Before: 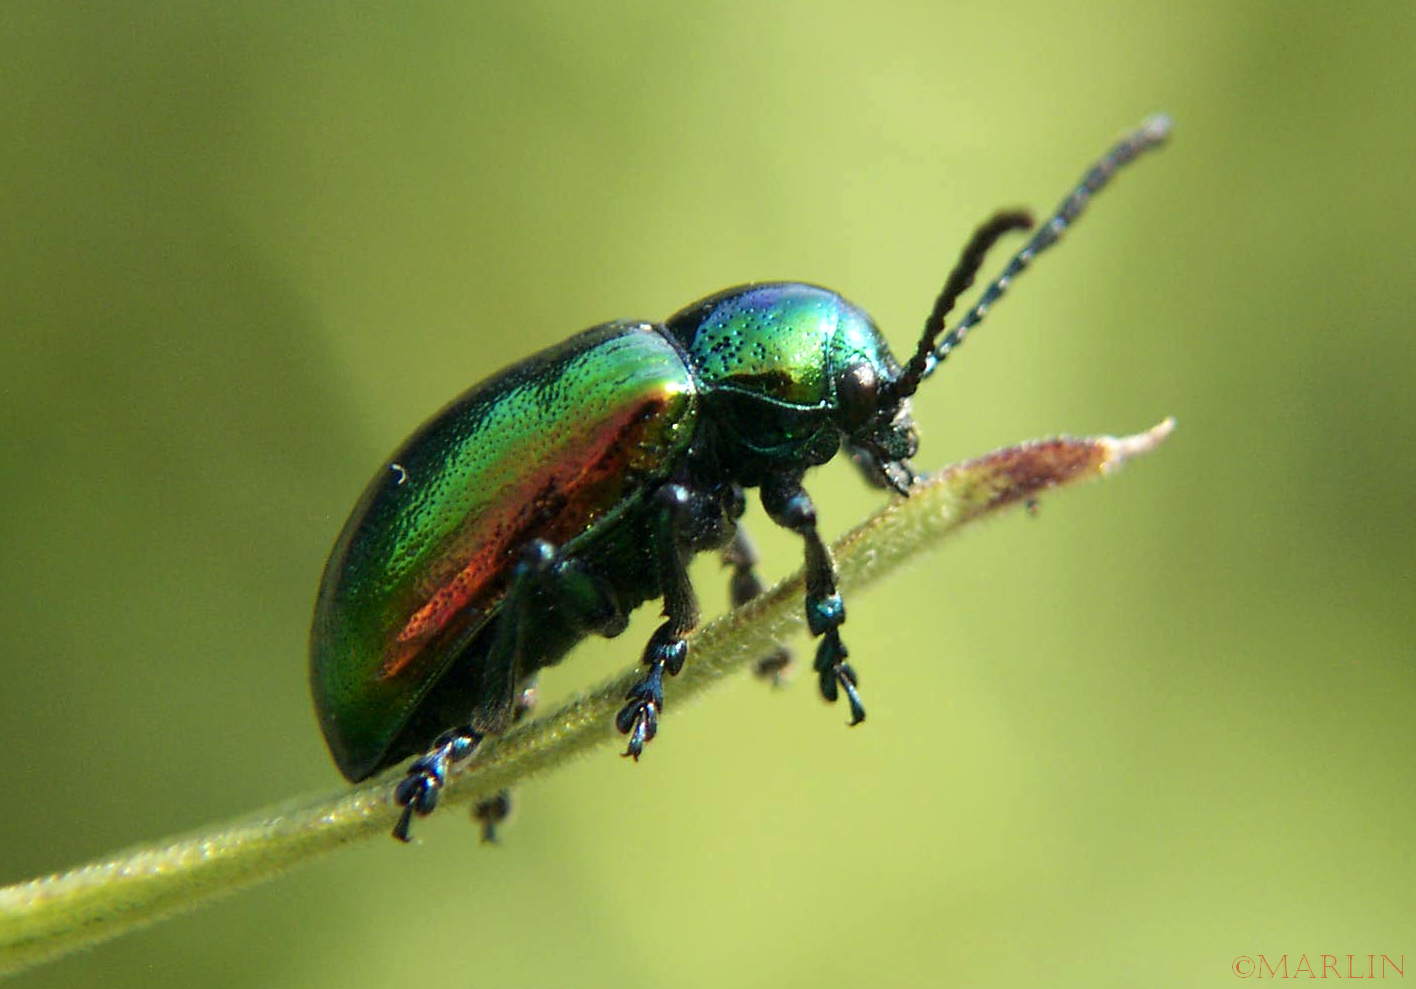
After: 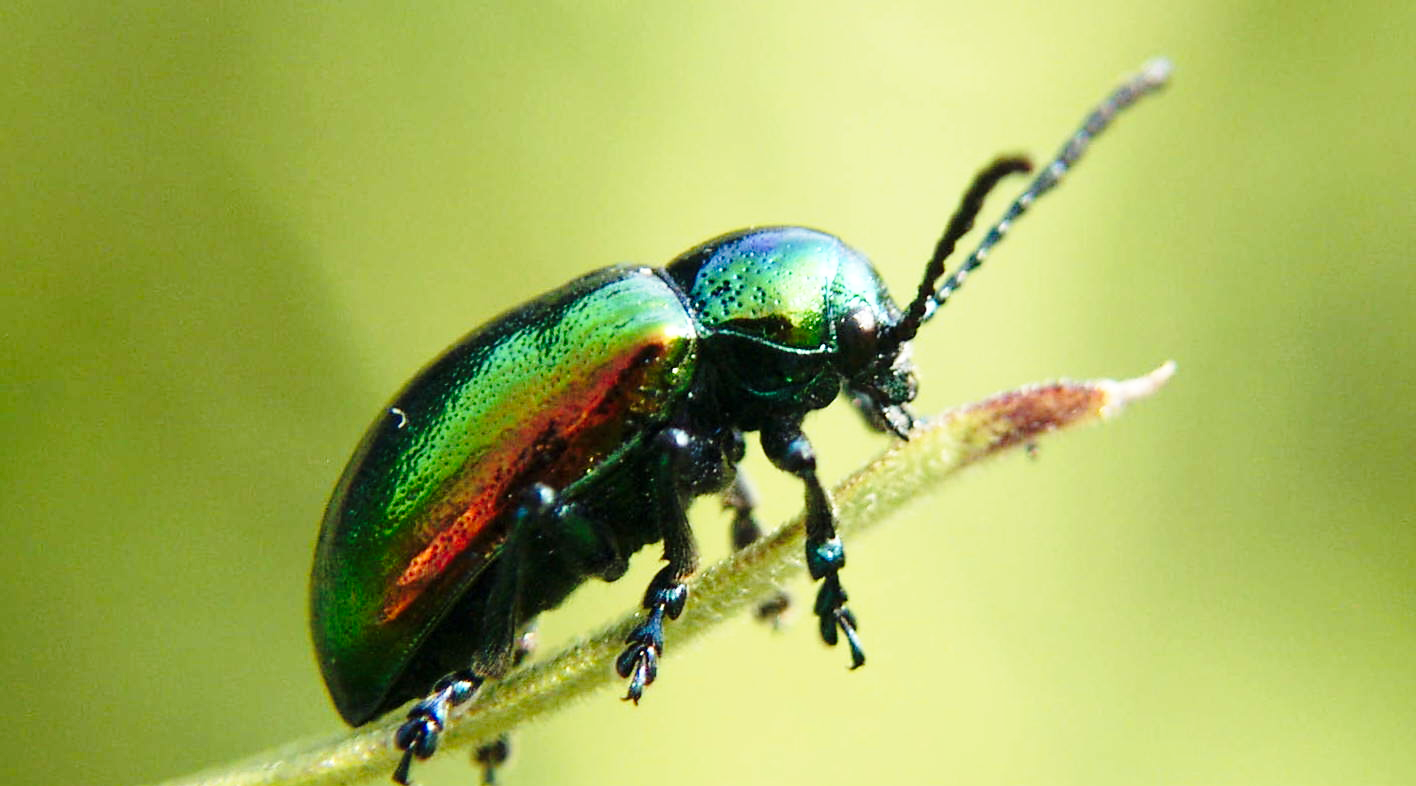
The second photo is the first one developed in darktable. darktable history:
base curve: curves: ch0 [(0, 0) (0.028, 0.03) (0.121, 0.232) (0.46, 0.748) (0.859, 0.968) (1, 1)], preserve colors none
crop and rotate: top 5.67%, bottom 14.847%
